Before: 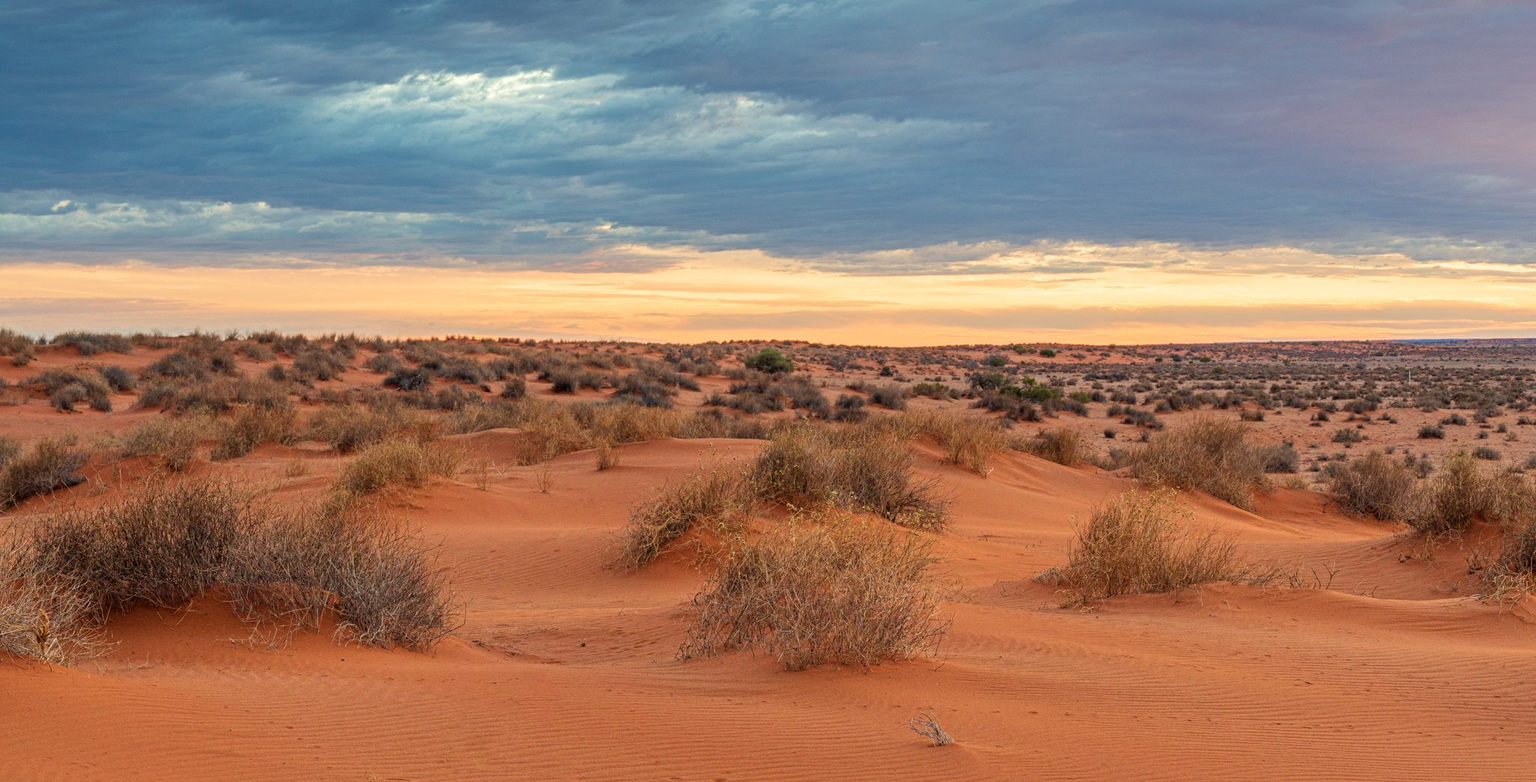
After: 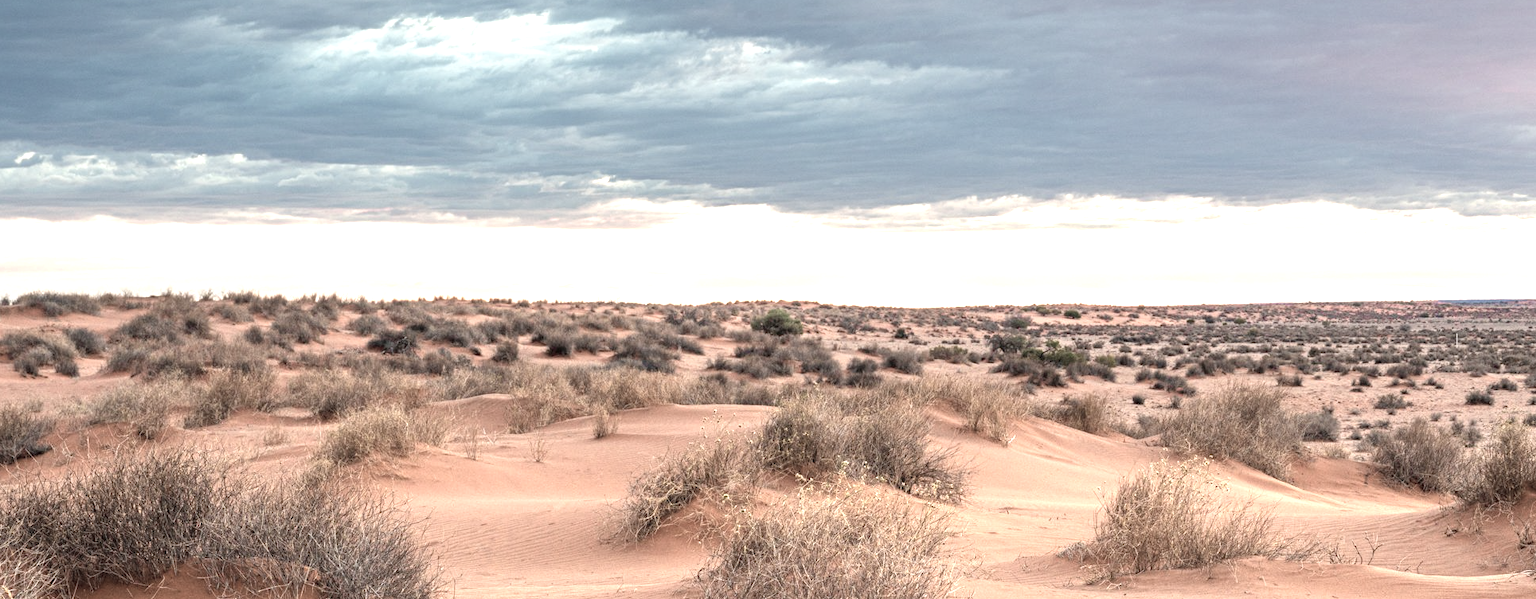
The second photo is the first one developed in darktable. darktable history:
crop: left 2.481%, top 7.378%, right 3.317%, bottom 20.332%
exposure: black level correction -0.001, exposure 0.903 EV, compensate highlight preservation false
color zones: curves: ch0 [(0, 0.6) (0.129, 0.585) (0.193, 0.596) (0.429, 0.5) (0.571, 0.5) (0.714, 0.5) (0.857, 0.5) (1, 0.6)]; ch1 [(0, 0.453) (0.112, 0.245) (0.213, 0.252) (0.429, 0.233) (0.571, 0.231) (0.683, 0.242) (0.857, 0.296) (1, 0.453)]
